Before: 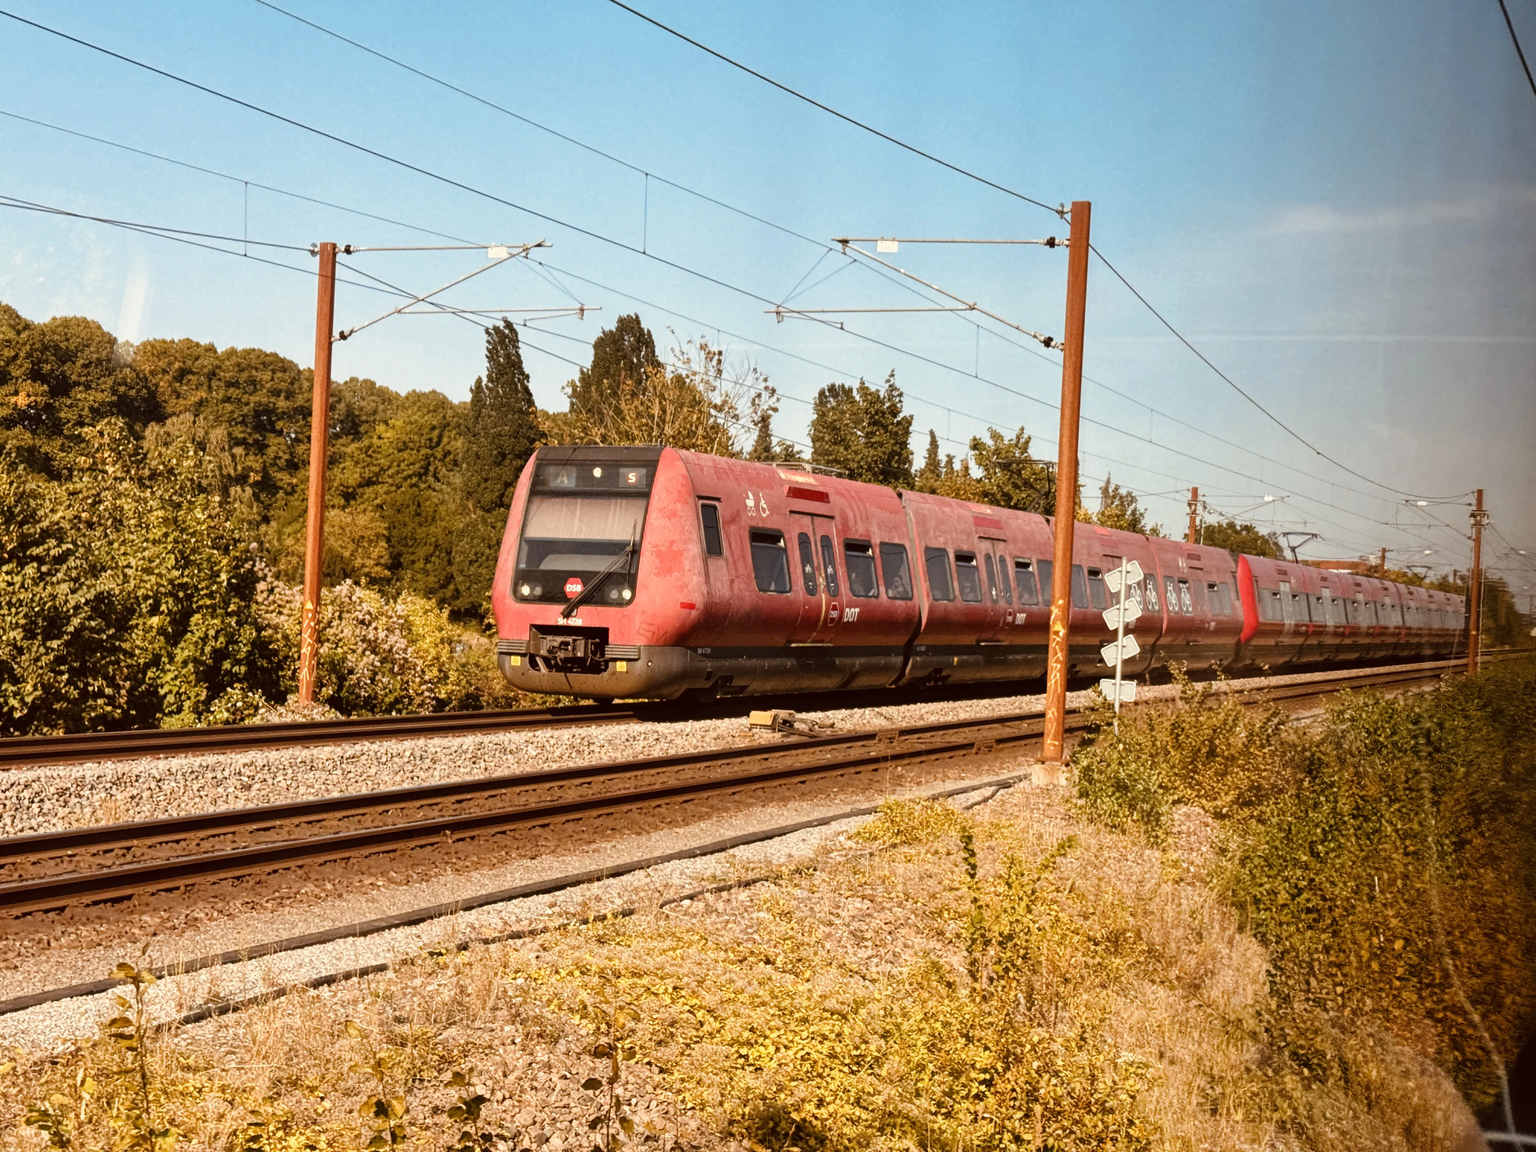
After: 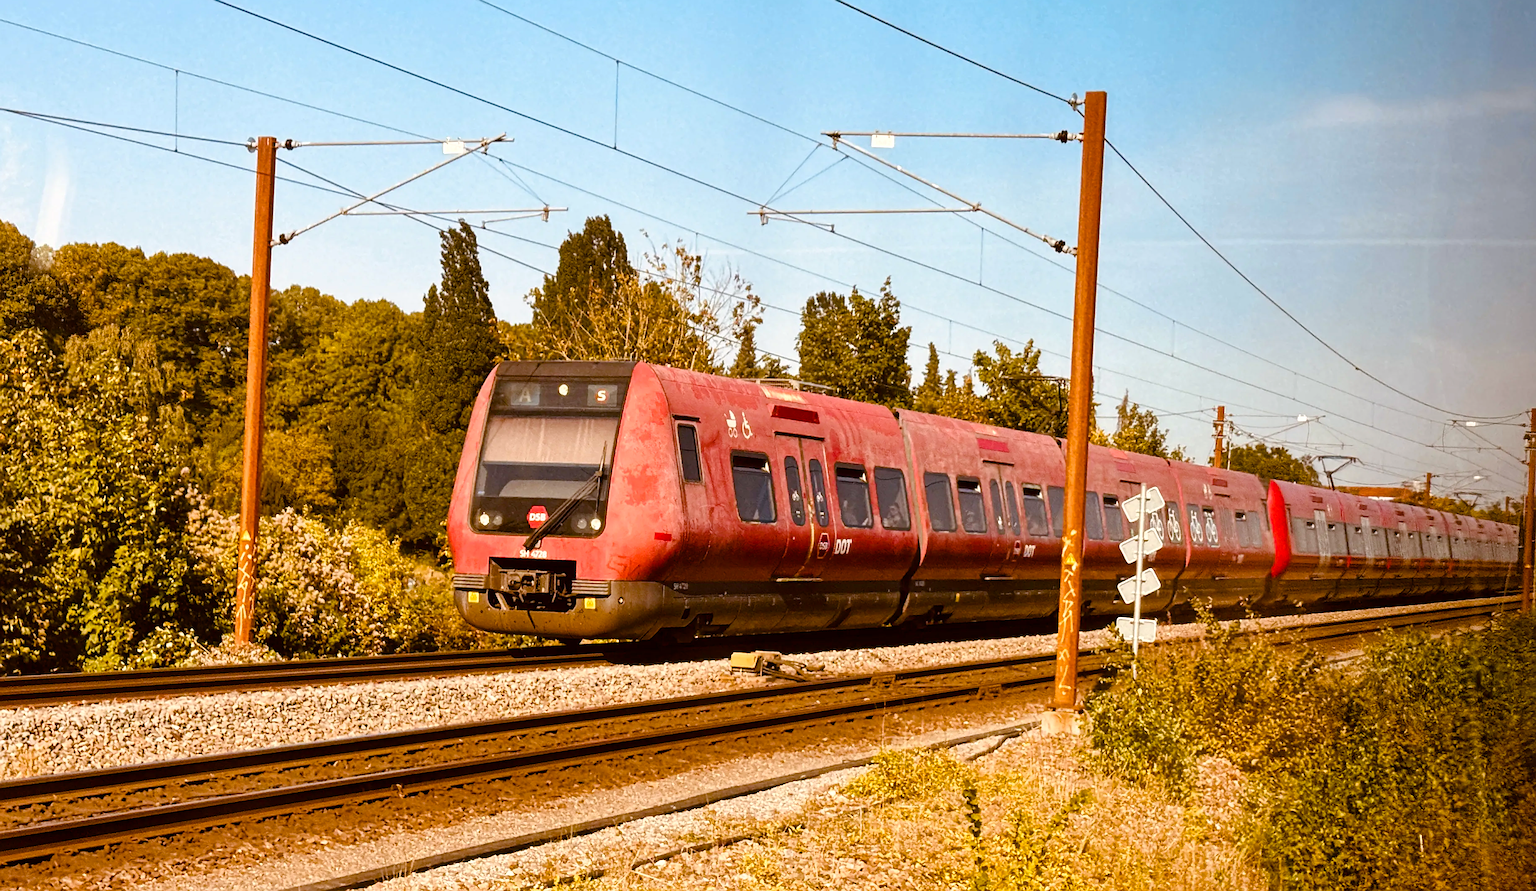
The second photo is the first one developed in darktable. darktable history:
crop: left 5.596%, top 10.314%, right 3.534%, bottom 19.395%
color balance rgb: perceptual saturation grading › global saturation 45%, perceptual saturation grading › highlights -25%, perceptual saturation grading › shadows 50%, perceptual brilliance grading › global brilliance 3%, global vibrance 3%
sharpen: on, module defaults
white balance: red 1.009, blue 1.027
